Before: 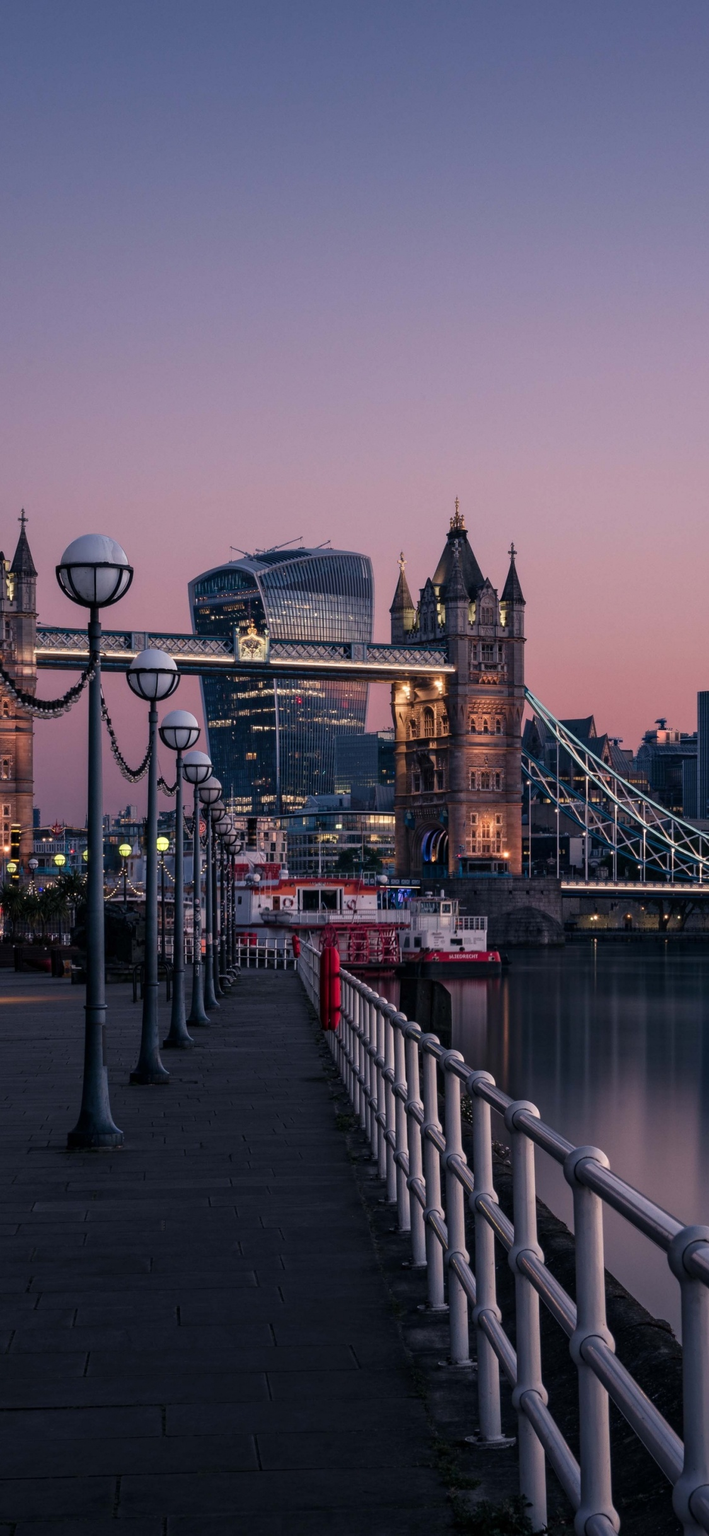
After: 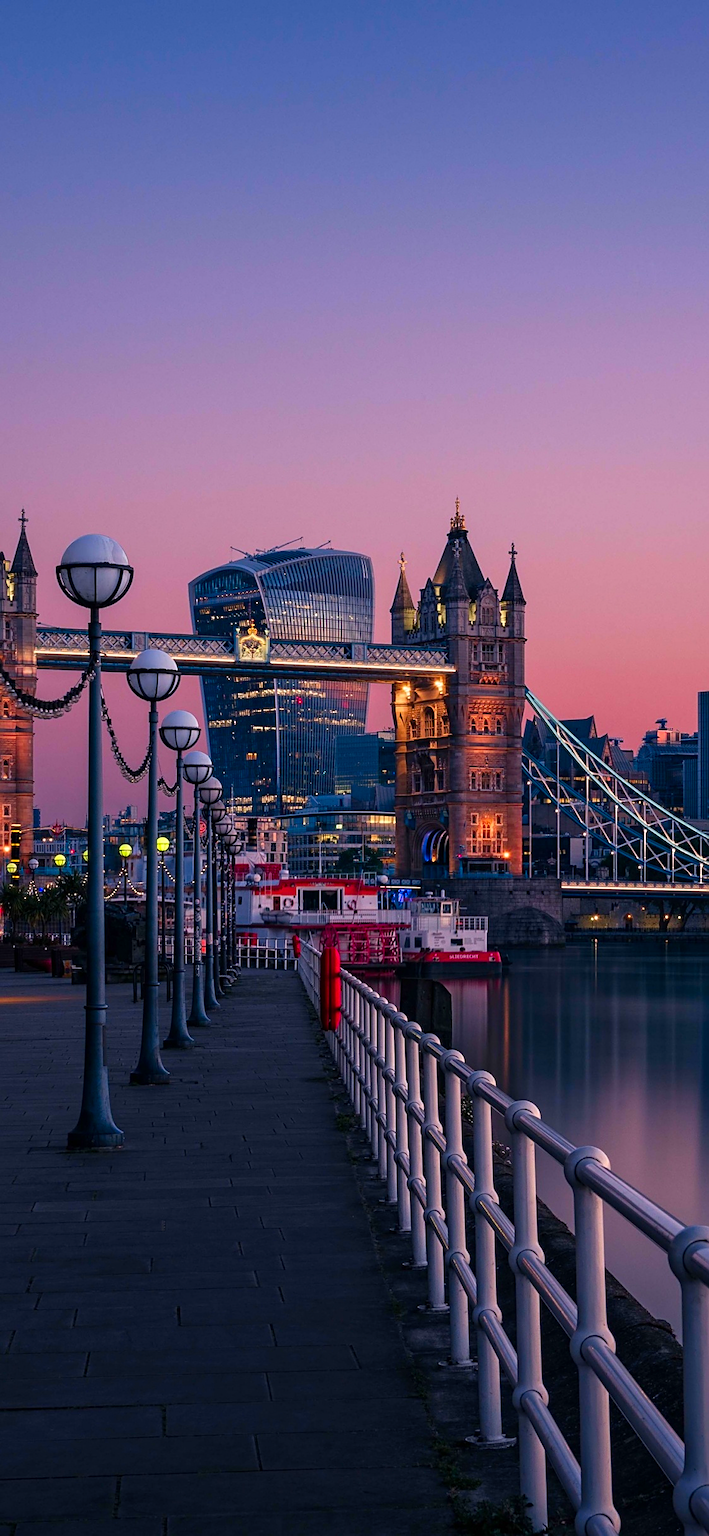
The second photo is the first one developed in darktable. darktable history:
color correction: highlights b* -0.006, saturation 1.76
sharpen: on, module defaults
